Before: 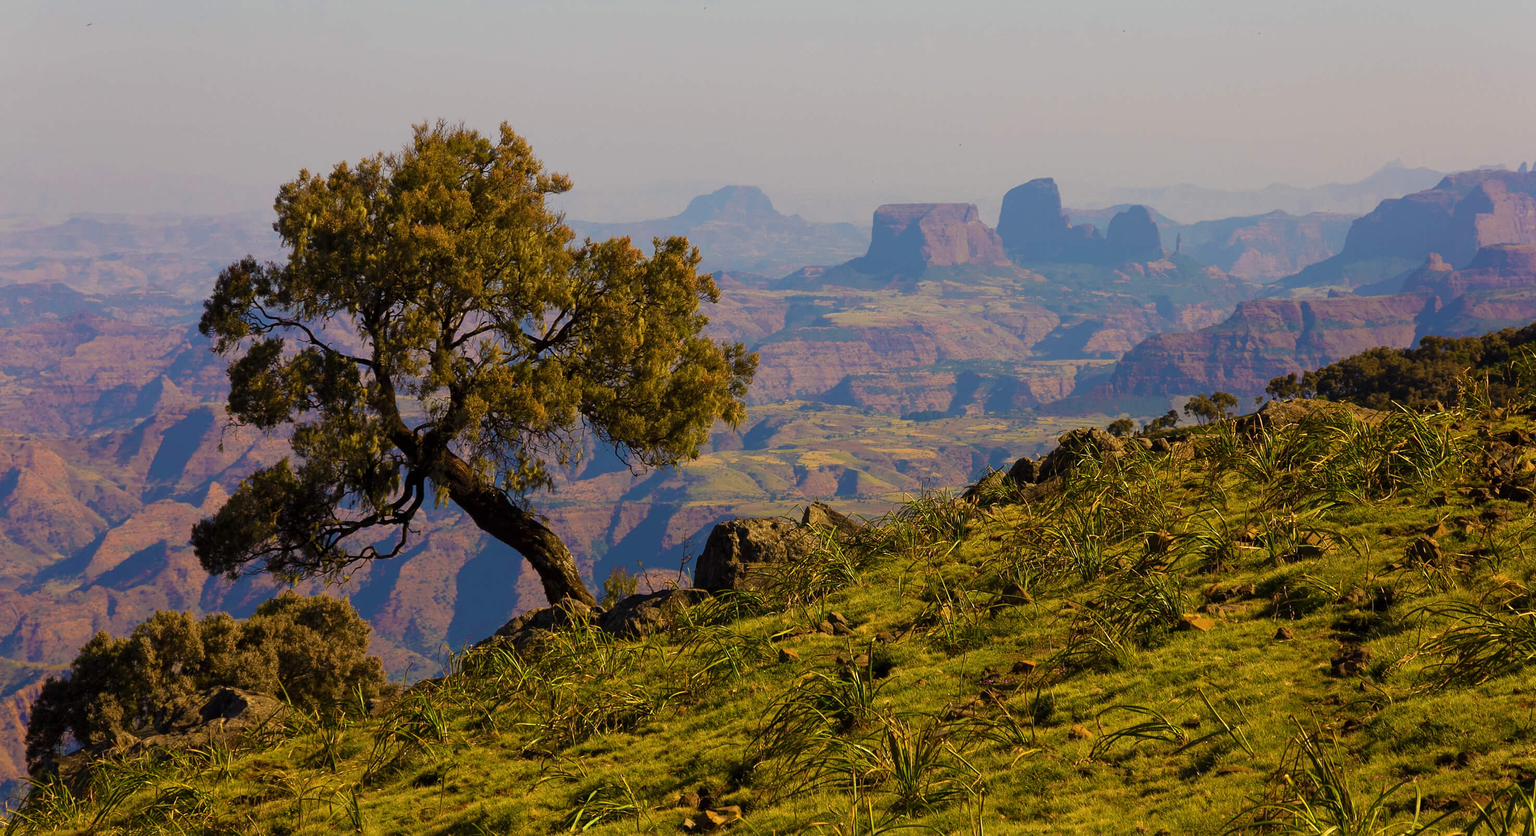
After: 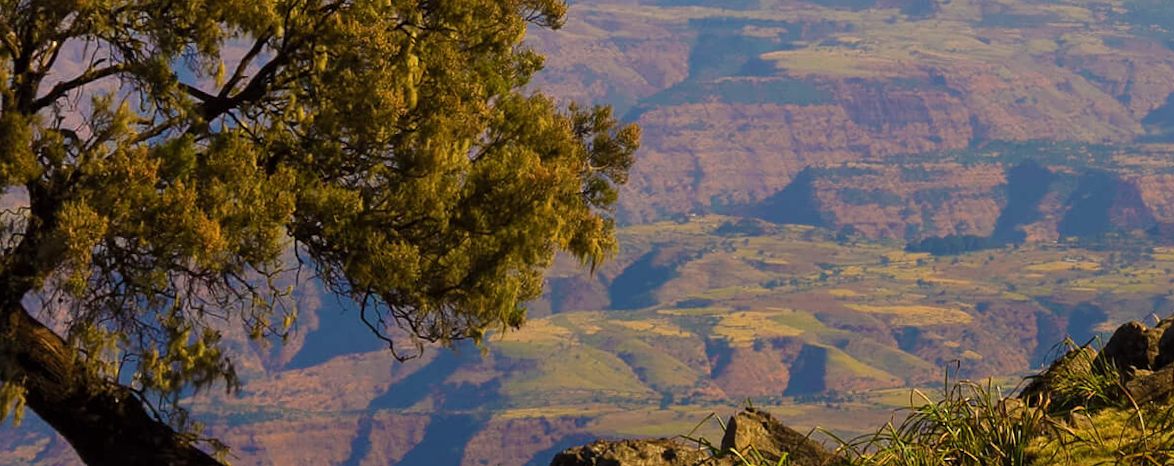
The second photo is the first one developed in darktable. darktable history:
crop: left 31.751%, top 32.172%, right 27.8%, bottom 35.83%
rotate and perspective: rotation -0.013°, lens shift (vertical) -0.027, lens shift (horizontal) 0.178, crop left 0.016, crop right 0.989, crop top 0.082, crop bottom 0.918
